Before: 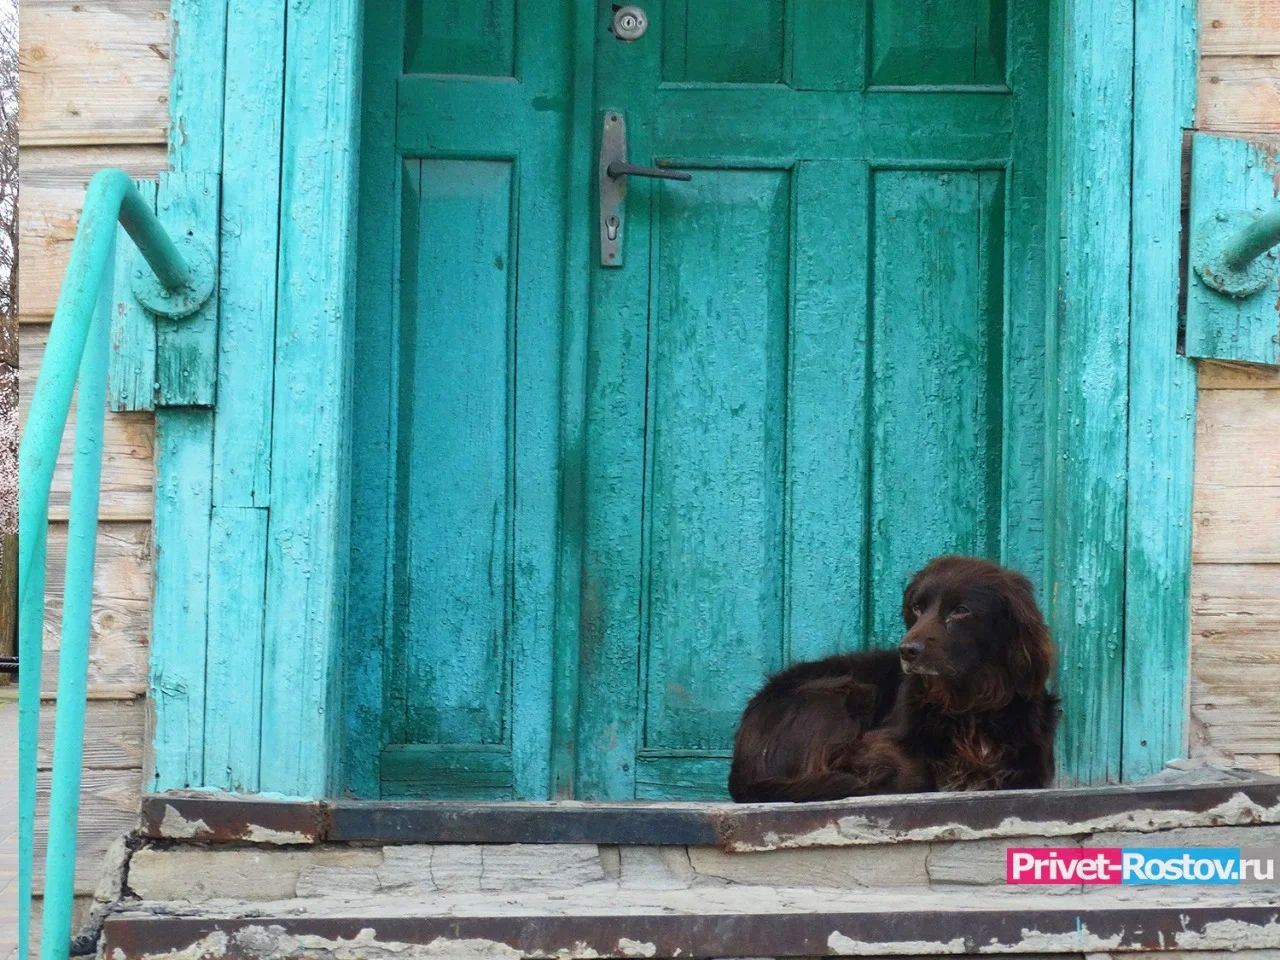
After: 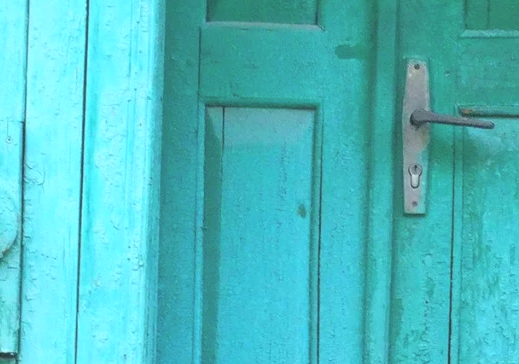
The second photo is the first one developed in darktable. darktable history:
crop: left 15.452%, top 5.459%, right 43.956%, bottom 56.62%
contrast brightness saturation: contrast 0.1, brightness 0.3, saturation 0.14
